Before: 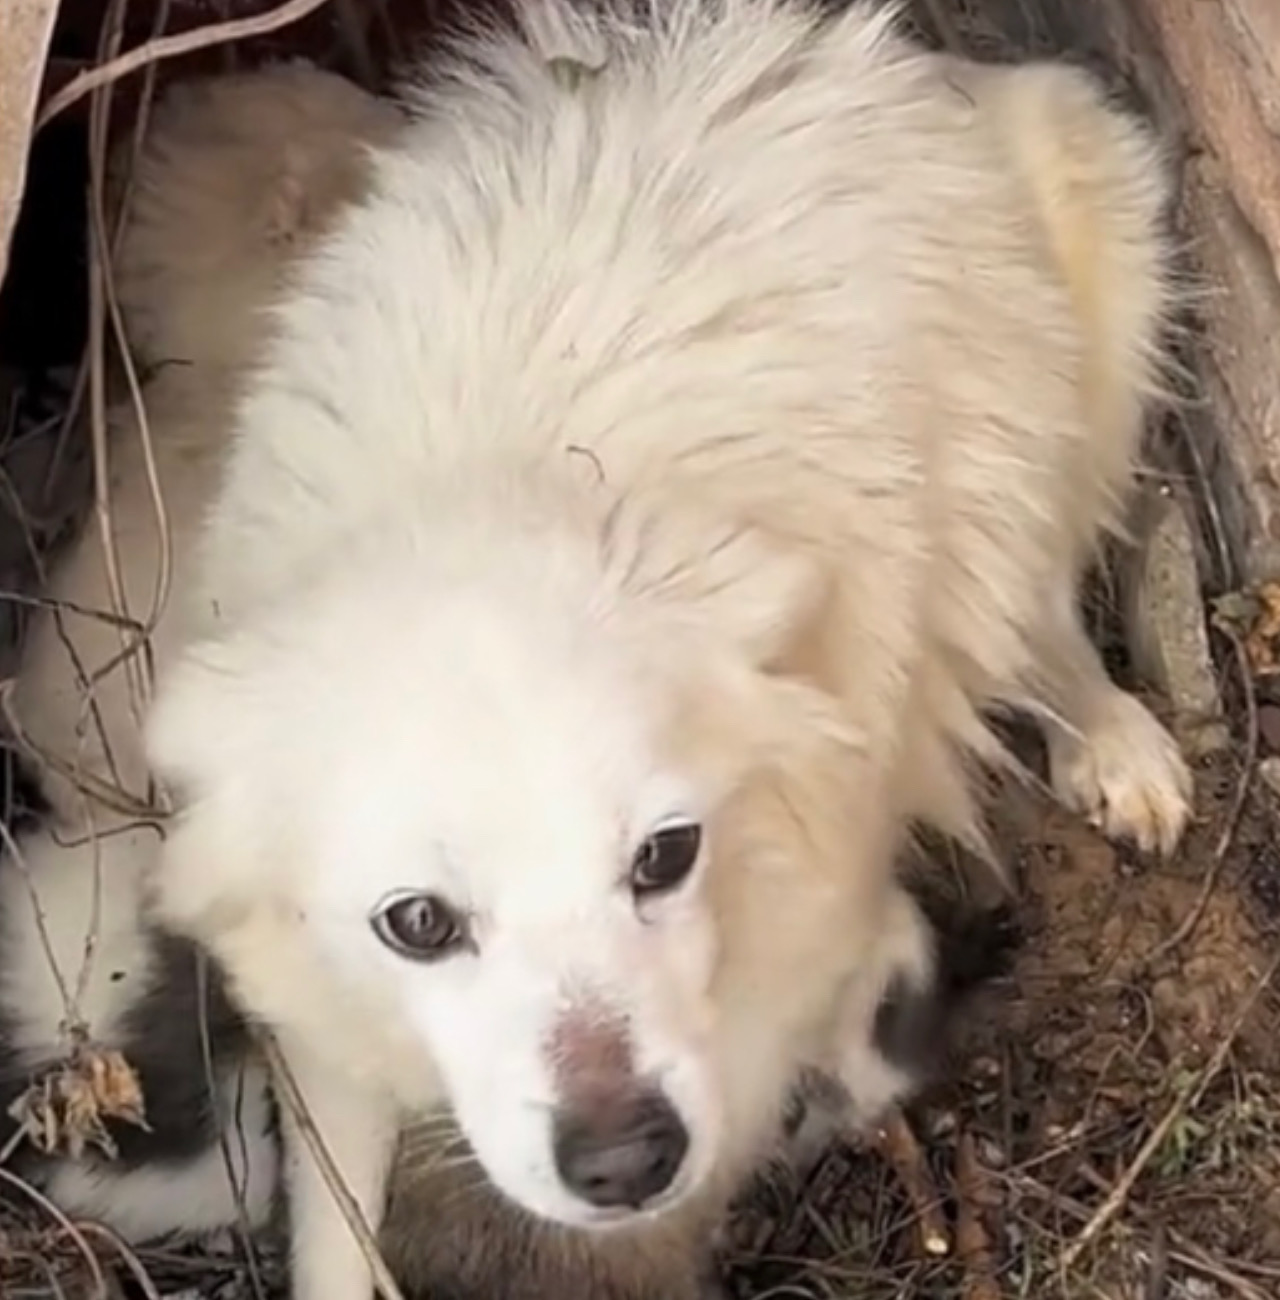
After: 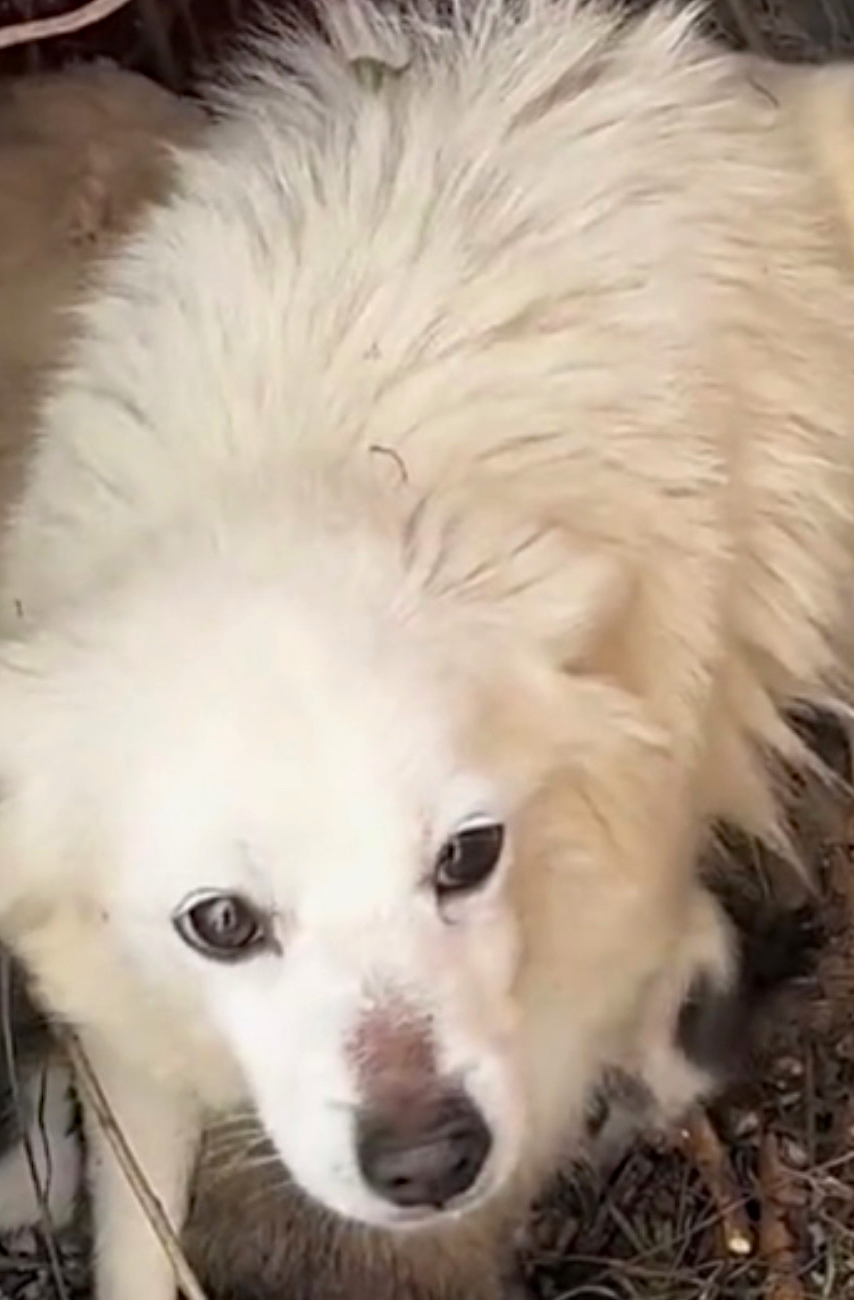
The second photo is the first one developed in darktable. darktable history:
haze removal: compatibility mode true, adaptive false
crop: left 15.41%, right 17.804%
